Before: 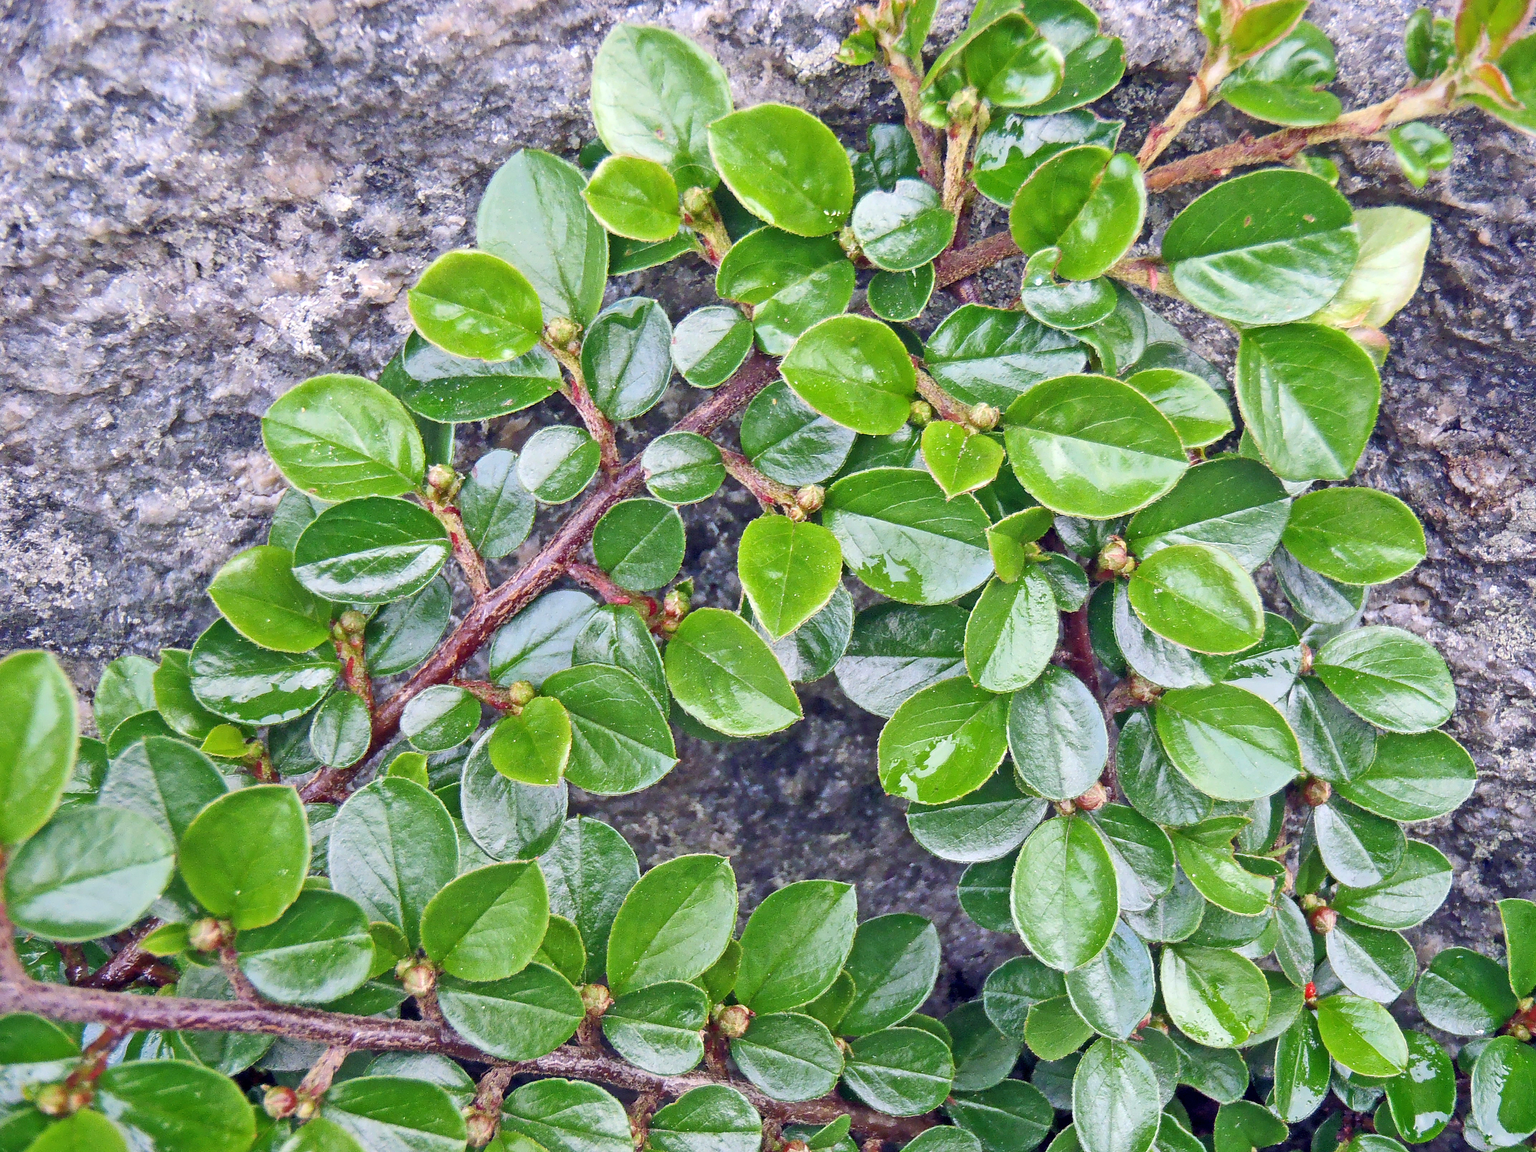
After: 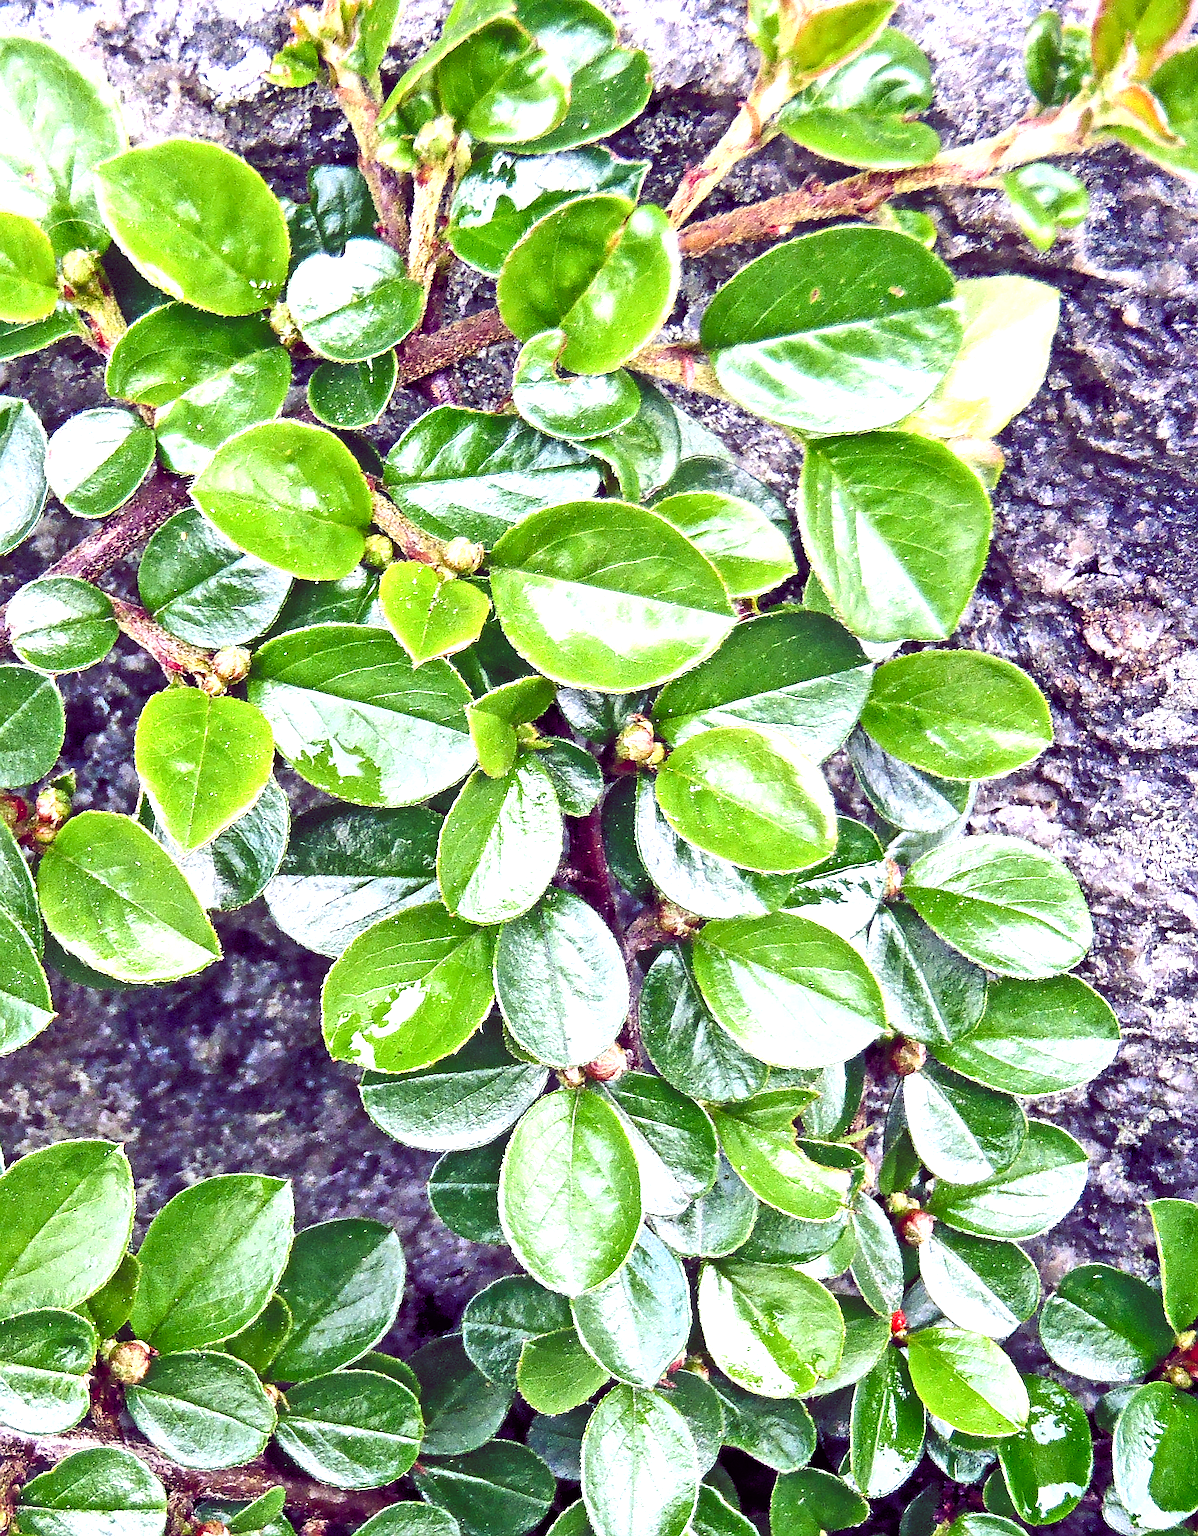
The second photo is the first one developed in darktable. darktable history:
exposure: black level correction -0.004, exposure 0.043 EV, compensate exposure bias true, compensate highlight preservation false
crop: left 41.468%
sharpen: on, module defaults
color balance rgb: shadows lift › chroma 4.219%, shadows lift › hue 252.9°, global offset › chroma 0.276%, global offset › hue 317.98°, perceptual saturation grading › global saturation 20%, perceptual saturation grading › highlights -24.887%, perceptual saturation grading › shadows 24.63%, global vibrance 20%
tone equalizer: -8 EV -1.06 EV, -7 EV -0.99 EV, -6 EV -0.847 EV, -5 EV -0.585 EV, -3 EV 0.544 EV, -2 EV 0.888 EV, -1 EV 0.986 EV, +0 EV 1.06 EV, edges refinement/feathering 500, mask exposure compensation -1.57 EV, preserve details no
local contrast: mode bilateral grid, contrast 10, coarseness 25, detail 115%, midtone range 0.2
